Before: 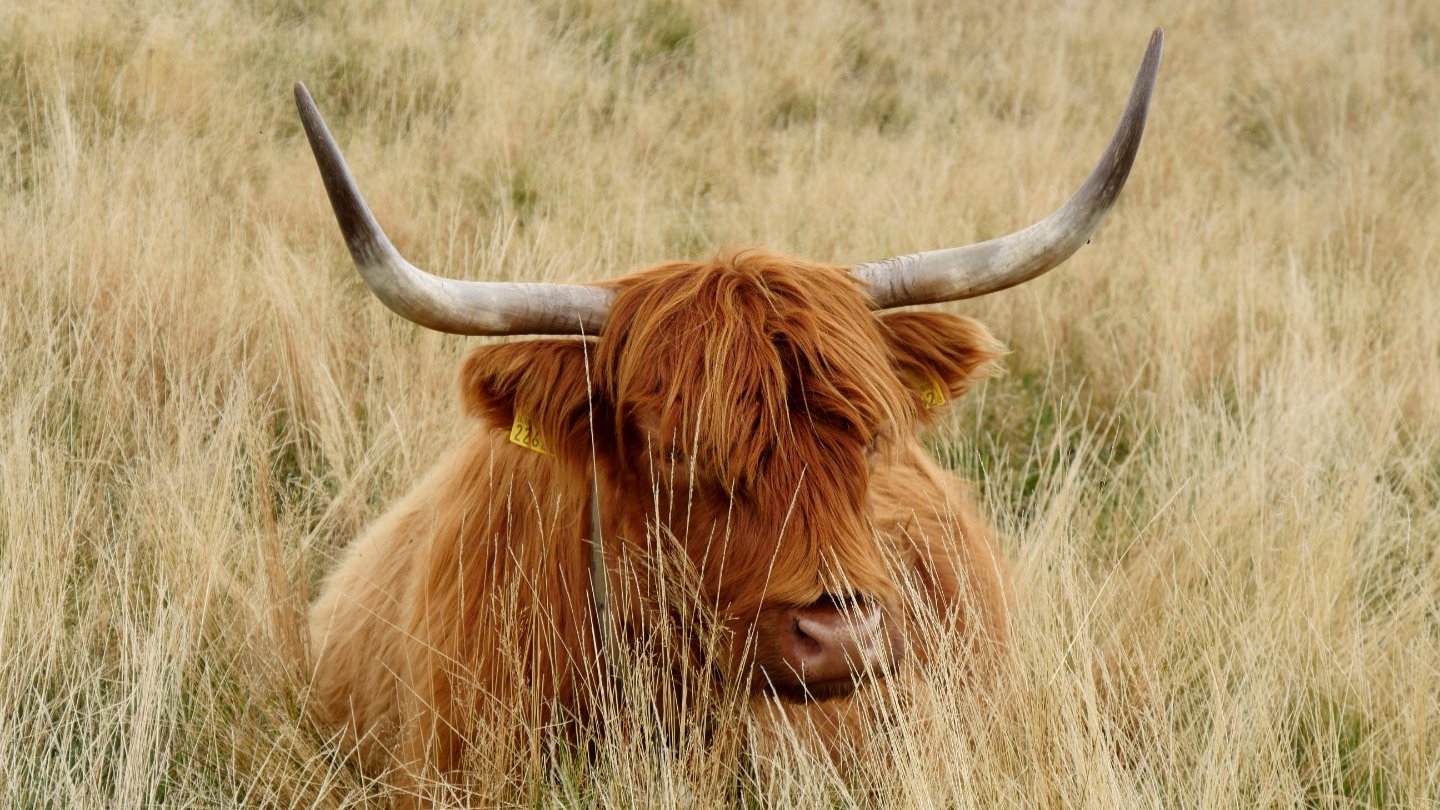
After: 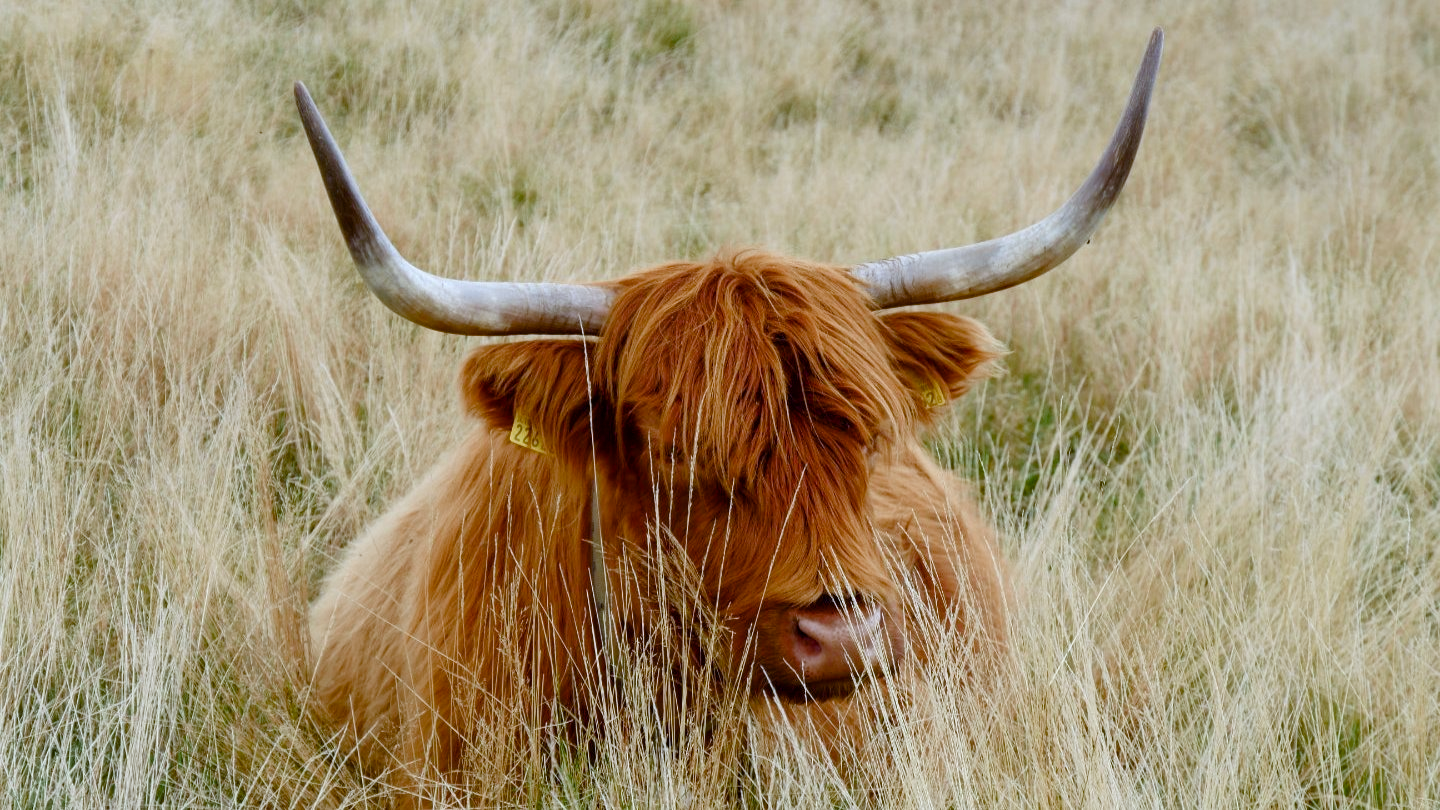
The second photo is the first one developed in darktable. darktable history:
color calibration: illuminant as shot in camera, x 0.369, y 0.376, temperature 4328.46 K, gamut compression 3
color balance rgb: perceptual saturation grading › global saturation 20%, perceptual saturation grading › highlights -25%, perceptual saturation grading › shadows 50%
white balance: red 0.98, blue 1.034
